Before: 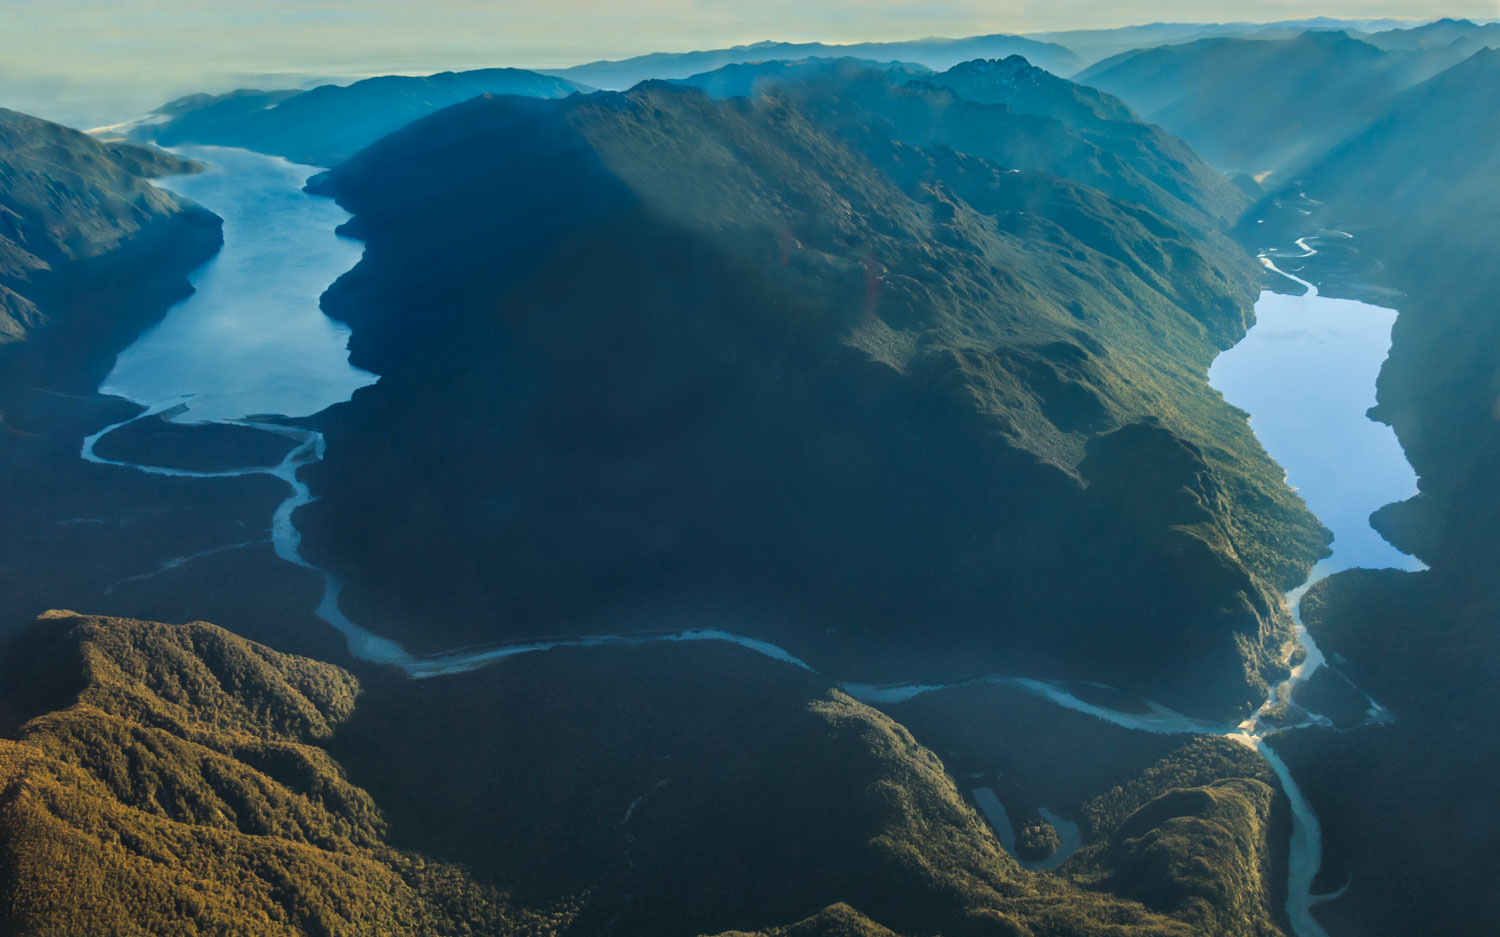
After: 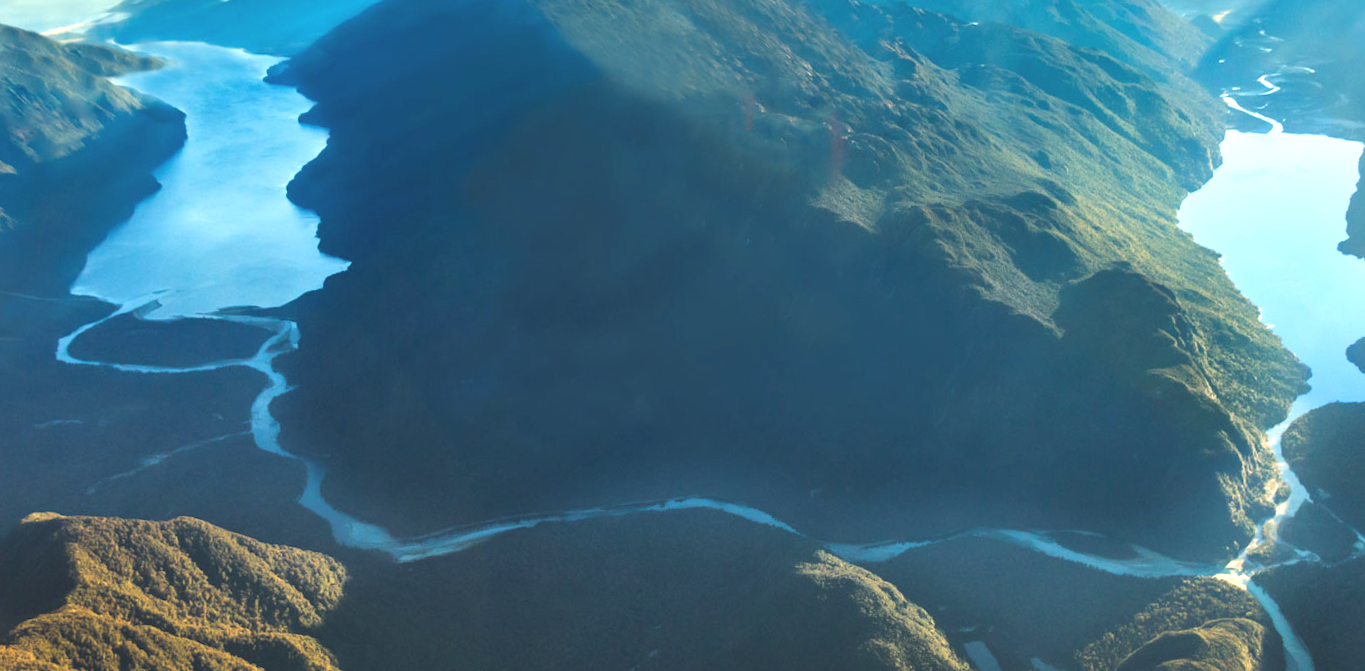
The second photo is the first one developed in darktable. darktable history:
exposure: black level correction -0.005, exposure 1.002 EV, compensate highlight preservation false
white balance: emerald 1
rotate and perspective: rotation -3°, crop left 0.031, crop right 0.968, crop top 0.07, crop bottom 0.93
crop and rotate: angle 0.03°, top 11.643%, right 5.651%, bottom 11.189%
